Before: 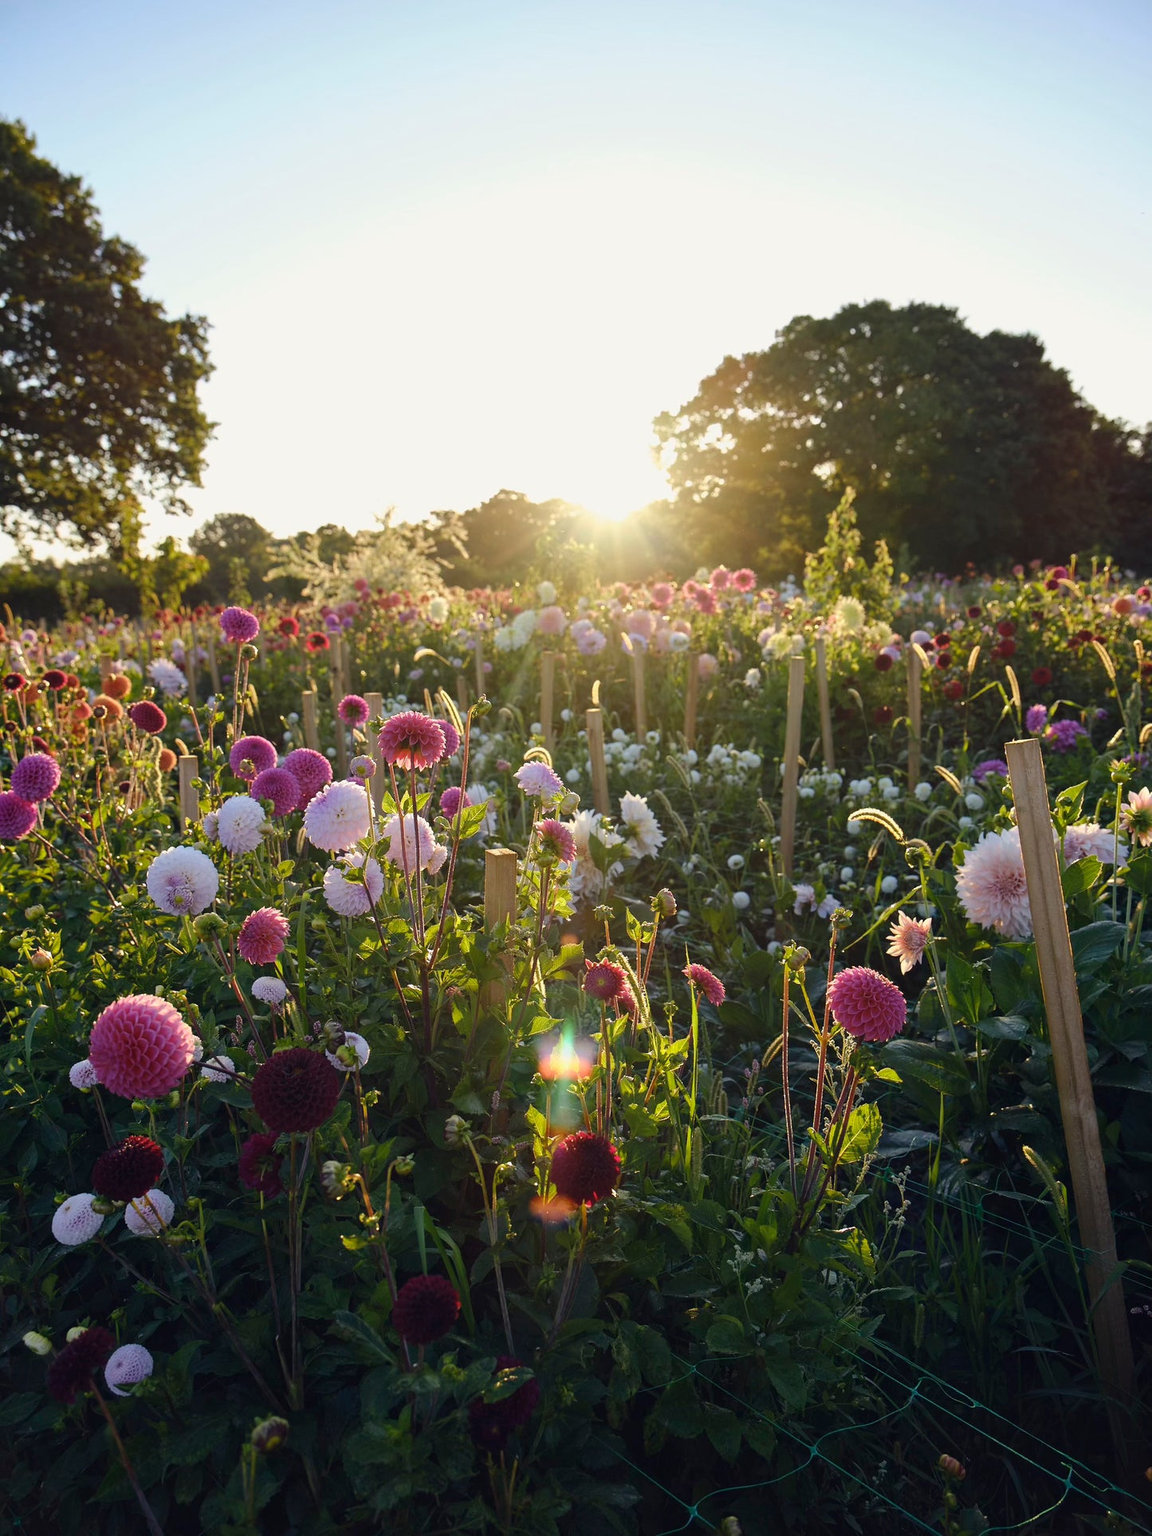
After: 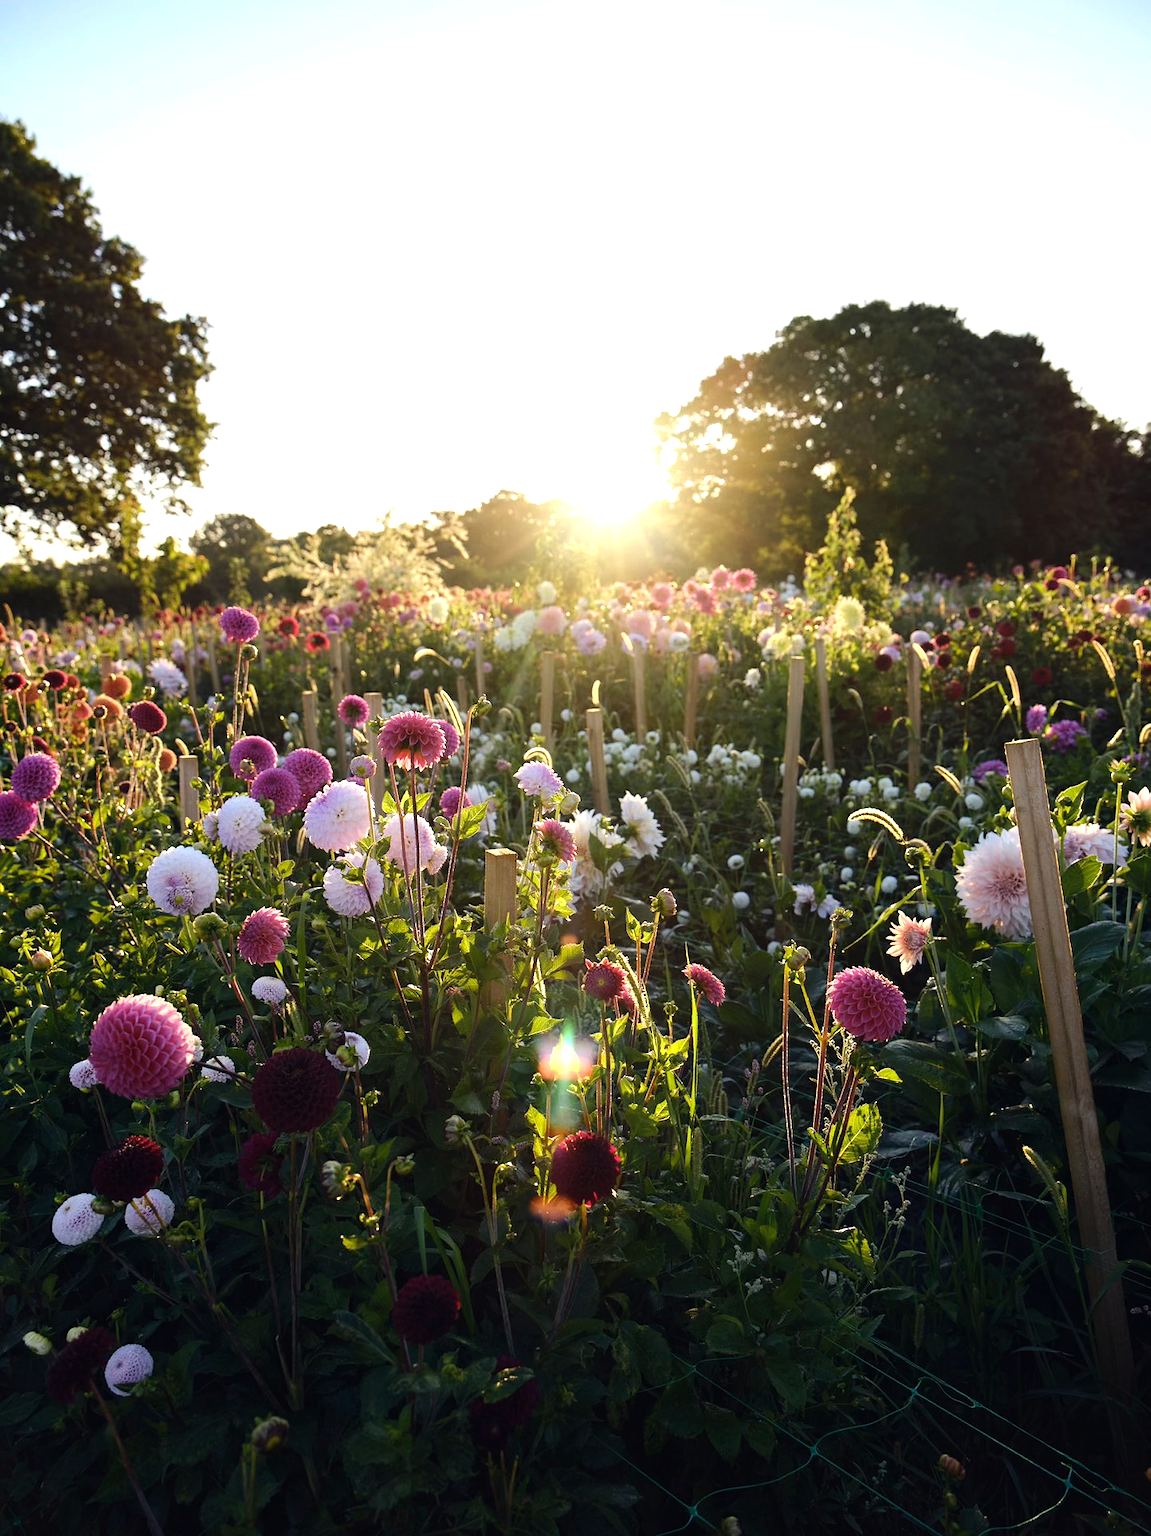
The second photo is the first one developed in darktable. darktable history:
tone equalizer: -8 EV -0.75 EV, -7 EV -0.708 EV, -6 EV -0.578 EV, -5 EV -0.408 EV, -3 EV 0.387 EV, -2 EV 0.6 EV, -1 EV 0.688 EV, +0 EV 0.757 EV, smoothing diameter 2.05%, edges refinement/feathering 22.63, mask exposure compensation -1.57 EV, filter diffusion 5
